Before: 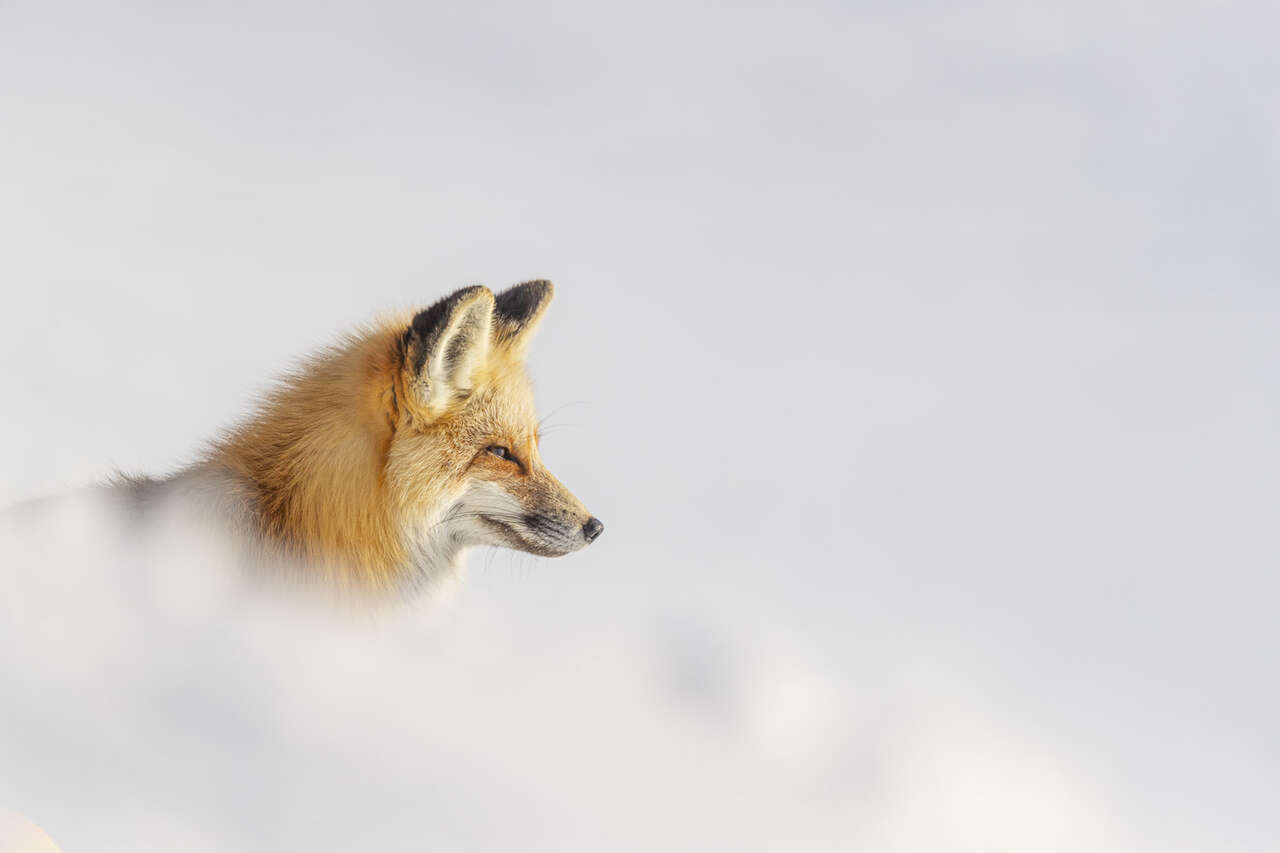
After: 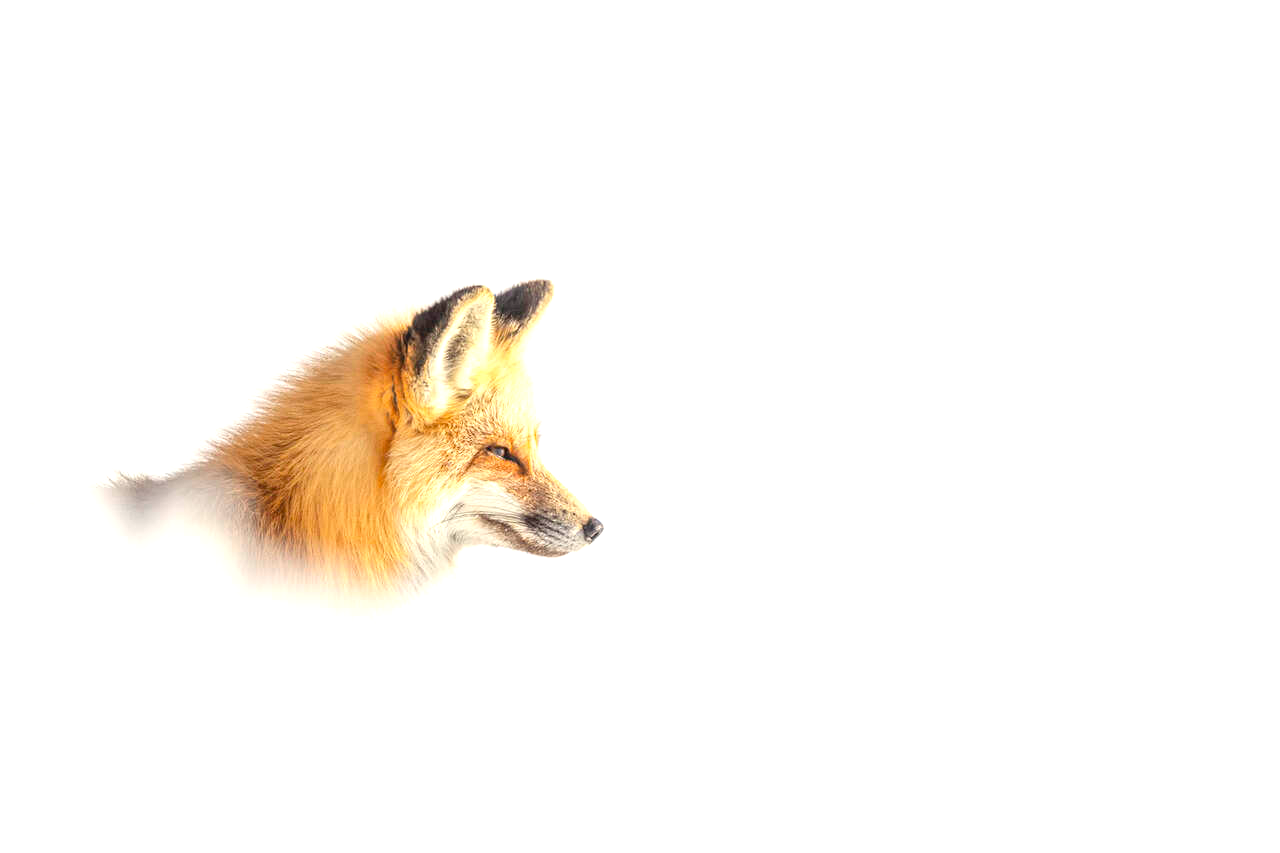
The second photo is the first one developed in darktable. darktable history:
color correction: highlights b* 3
exposure: exposure 0.77 EV, compensate highlight preservation false
